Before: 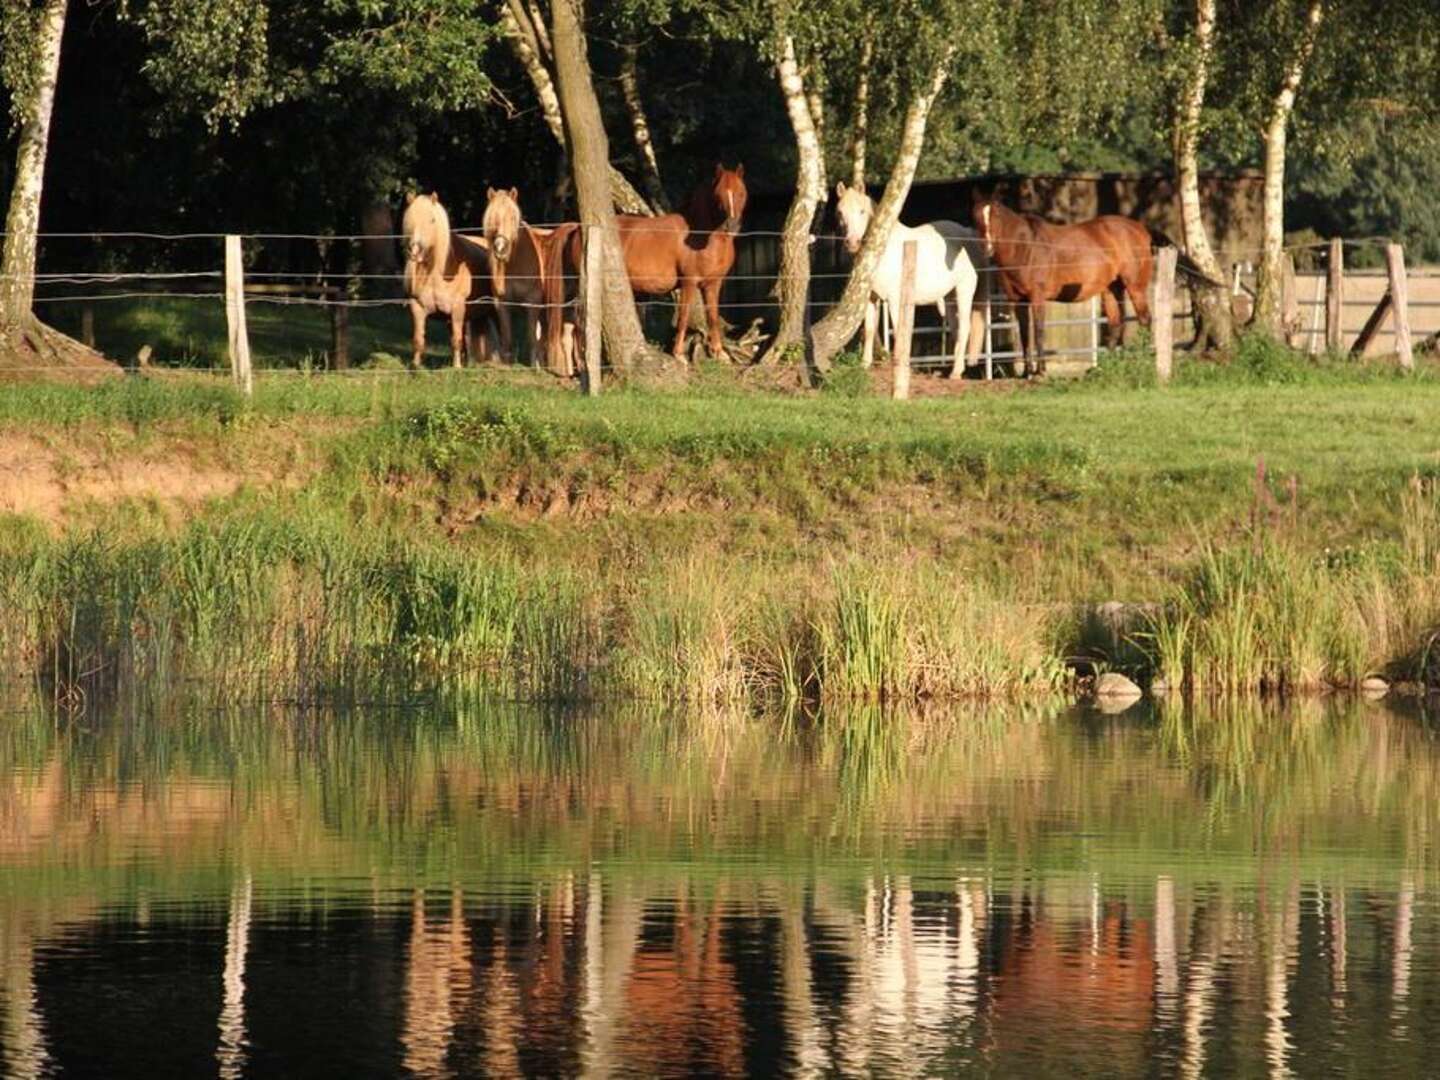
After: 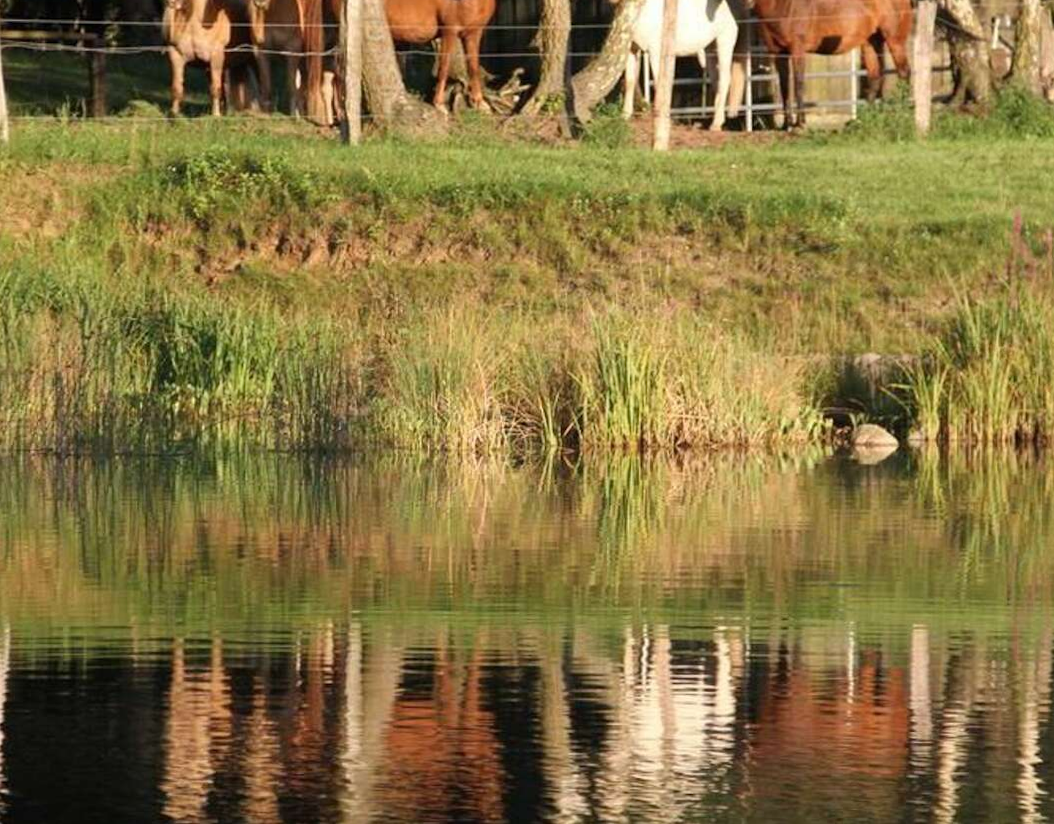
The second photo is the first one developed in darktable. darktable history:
crop: left 16.871%, top 22.857%, right 9.116%
rotate and perspective: rotation 0.174°, lens shift (vertical) 0.013, lens shift (horizontal) 0.019, shear 0.001, automatic cropping original format, crop left 0.007, crop right 0.991, crop top 0.016, crop bottom 0.997
